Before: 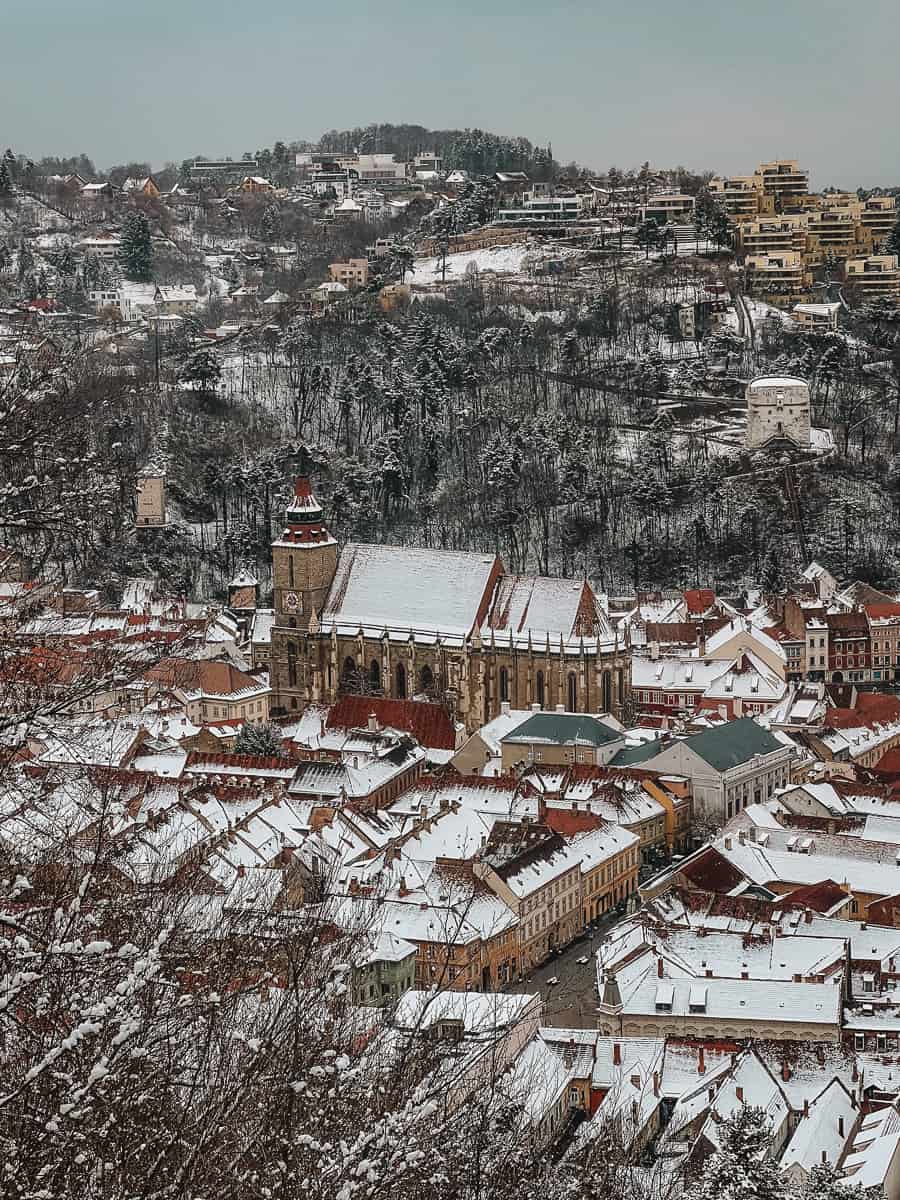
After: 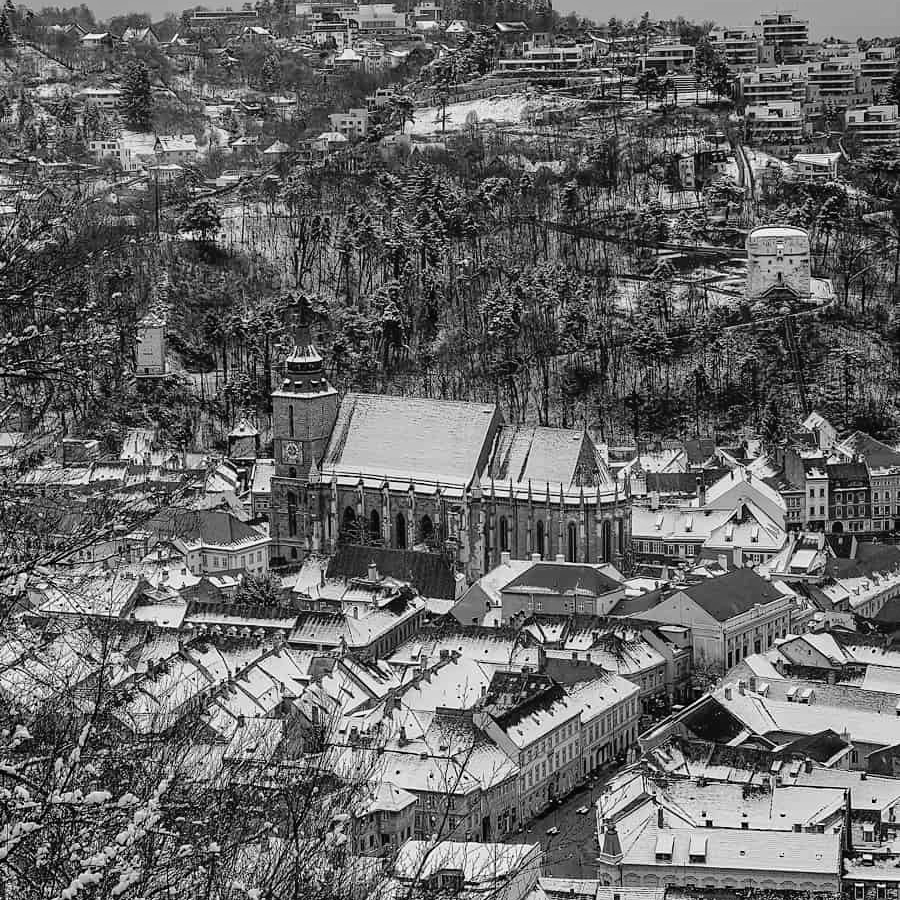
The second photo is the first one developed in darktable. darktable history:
crop and rotate: top 12.5%, bottom 12.5%
monochrome: a -6.99, b 35.61, size 1.4
rgb curve: curves: ch0 [(0, 0) (0.136, 0.078) (0.262, 0.245) (0.414, 0.42) (1, 1)], compensate middle gray true, preserve colors basic power
haze removal: compatibility mode true, adaptive false
